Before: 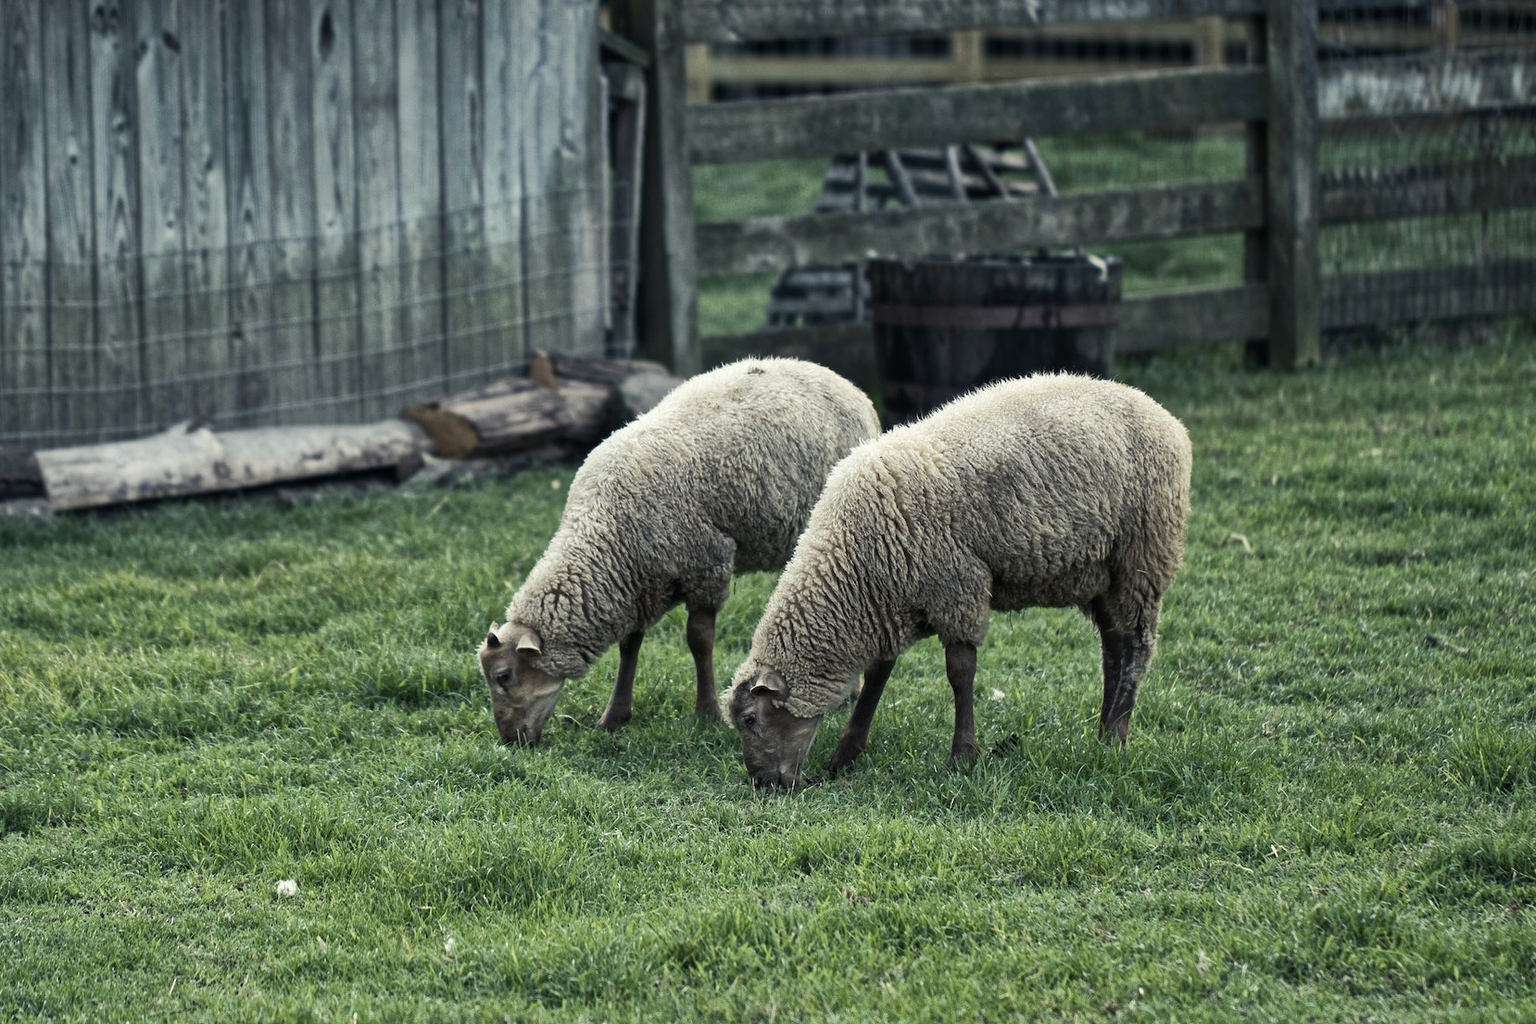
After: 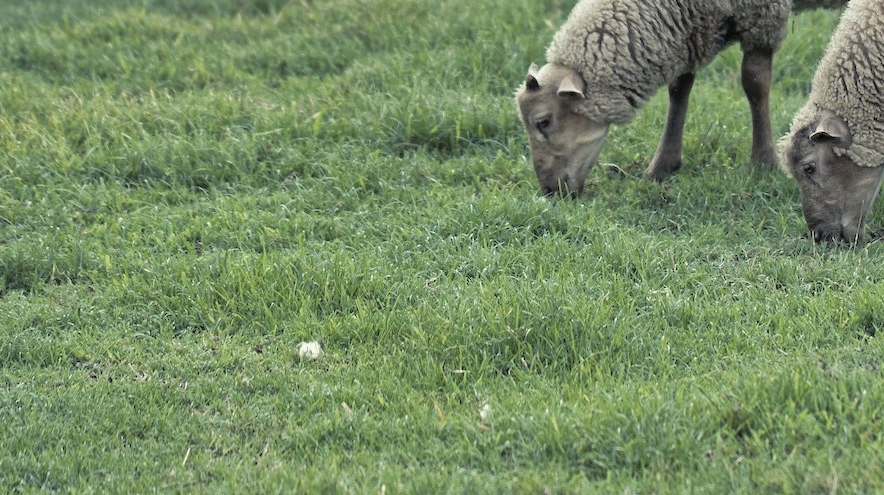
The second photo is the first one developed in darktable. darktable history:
crop and rotate: top 55.03%, right 46.659%, bottom 0.166%
tone curve: curves: ch0 [(0, 0) (0.004, 0.008) (0.077, 0.156) (0.169, 0.29) (0.774, 0.774) (1, 1)], color space Lab, independent channels, preserve colors none
shadows and highlights: highlights color adjustment 78.19%, soften with gaussian
